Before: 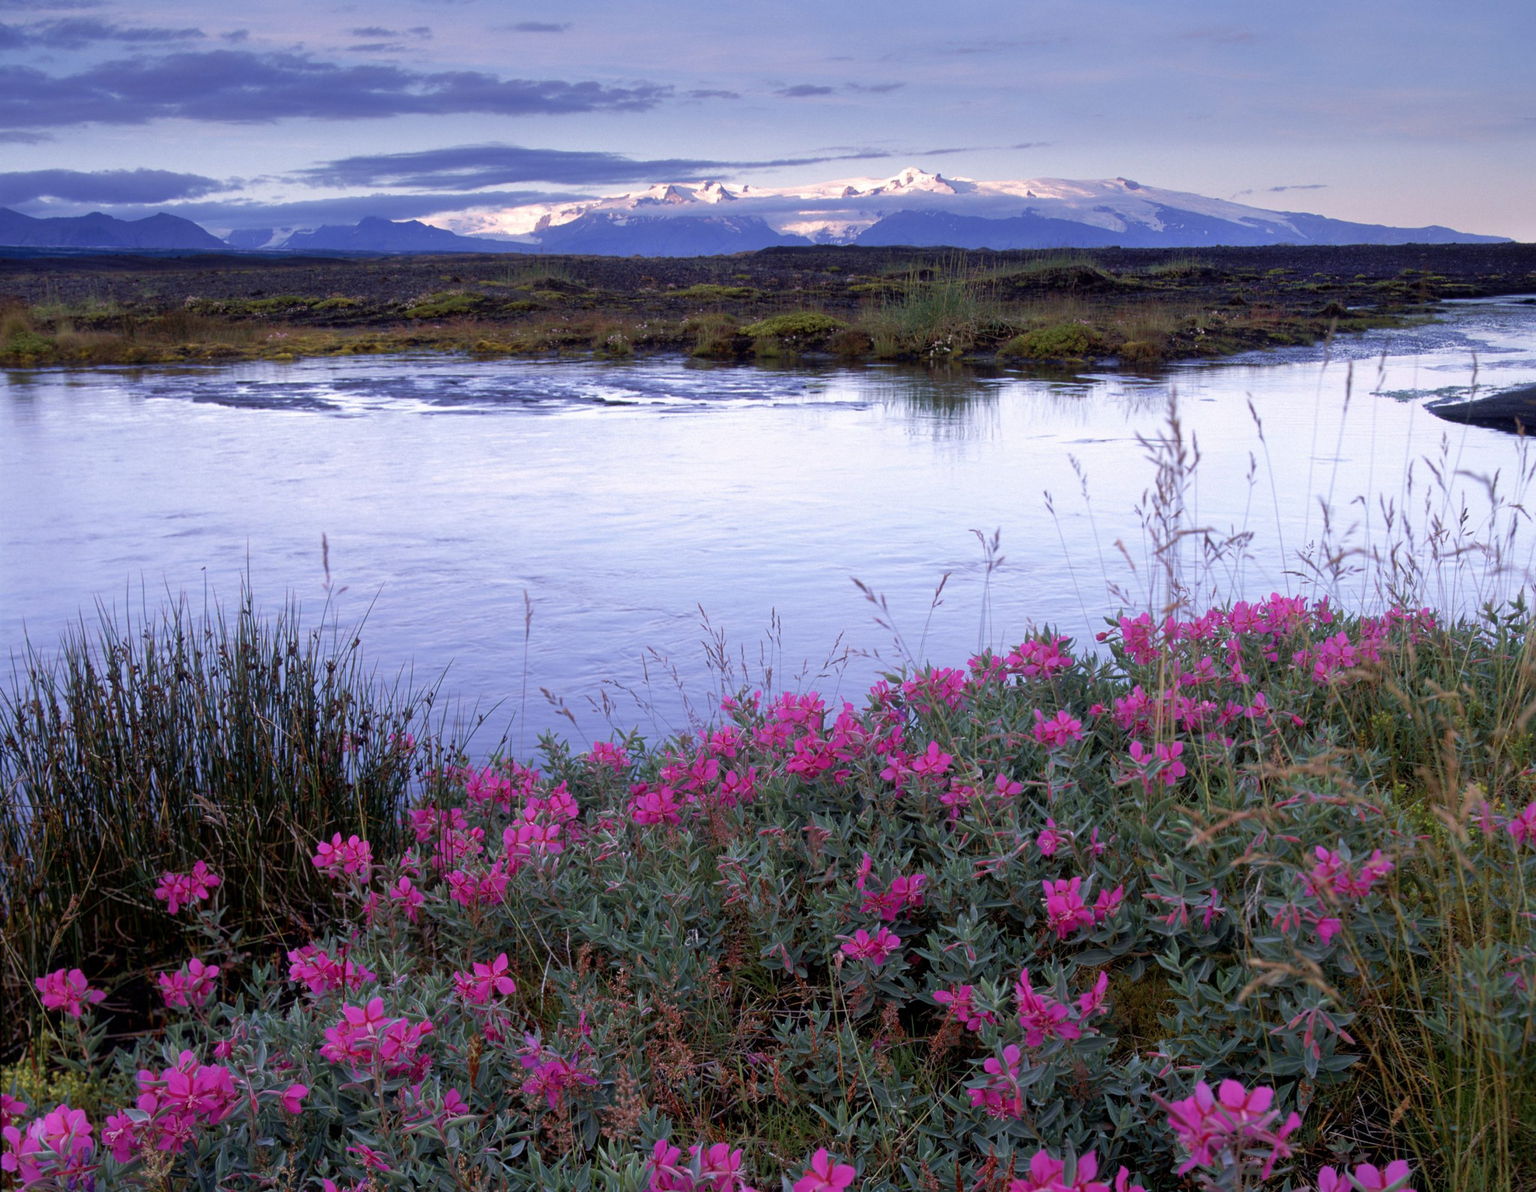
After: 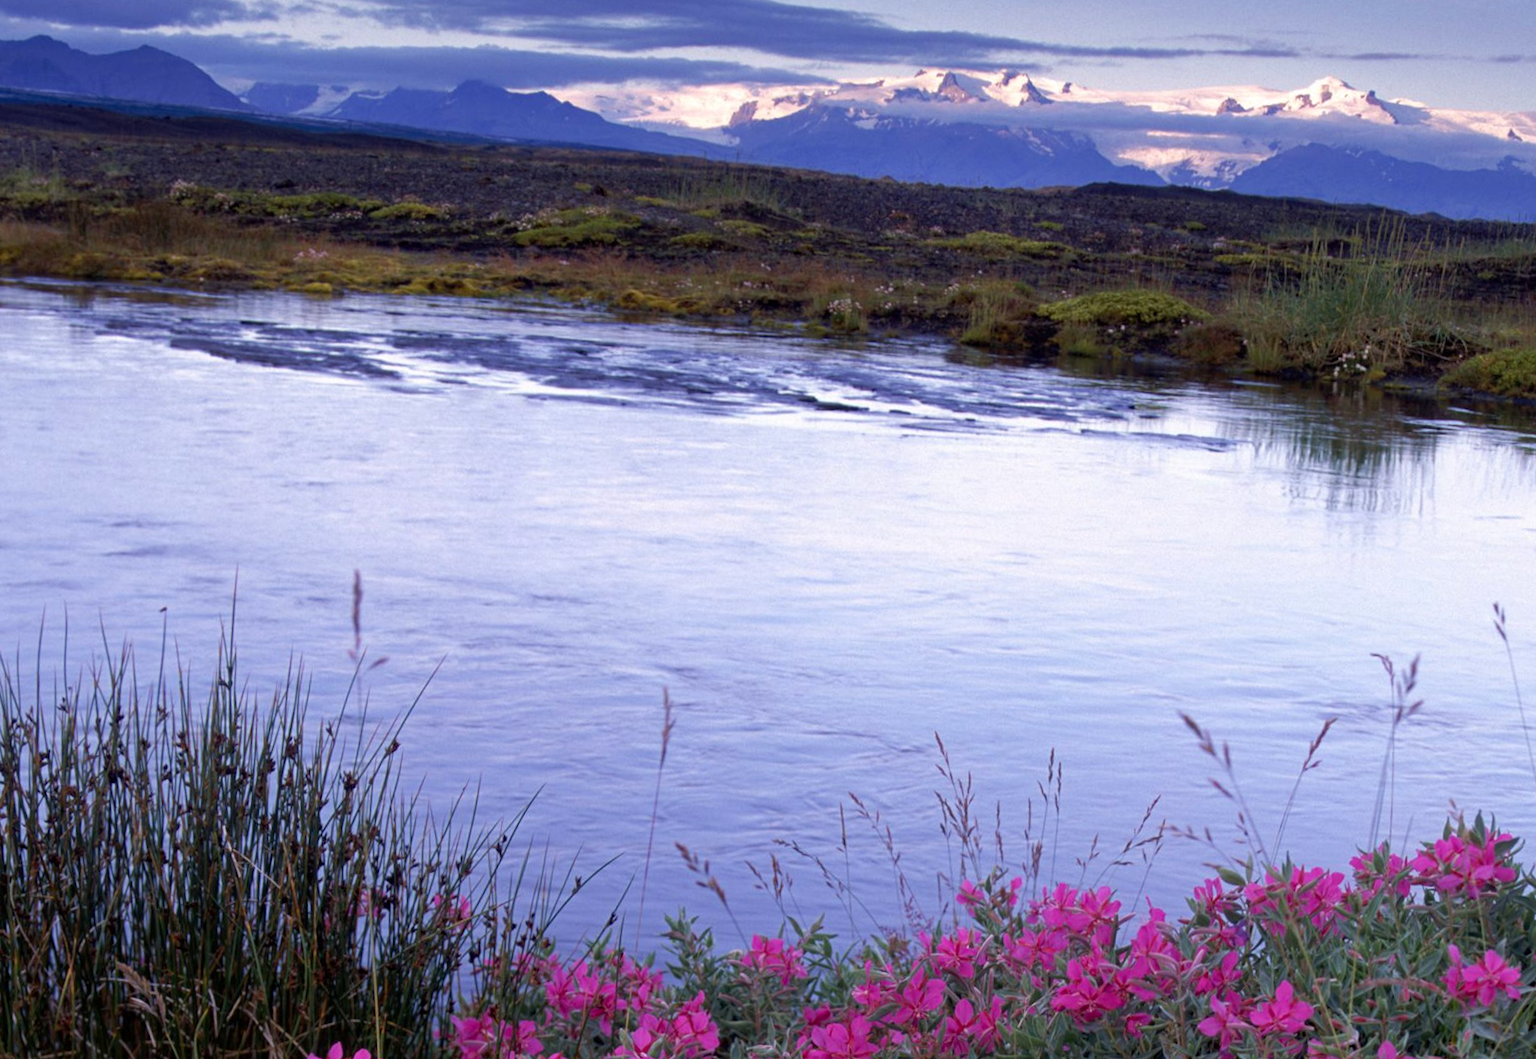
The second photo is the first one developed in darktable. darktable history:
haze removal: compatibility mode true, adaptive false
crop and rotate: angle -4.99°, left 2.122%, top 6.945%, right 27.566%, bottom 30.519%
